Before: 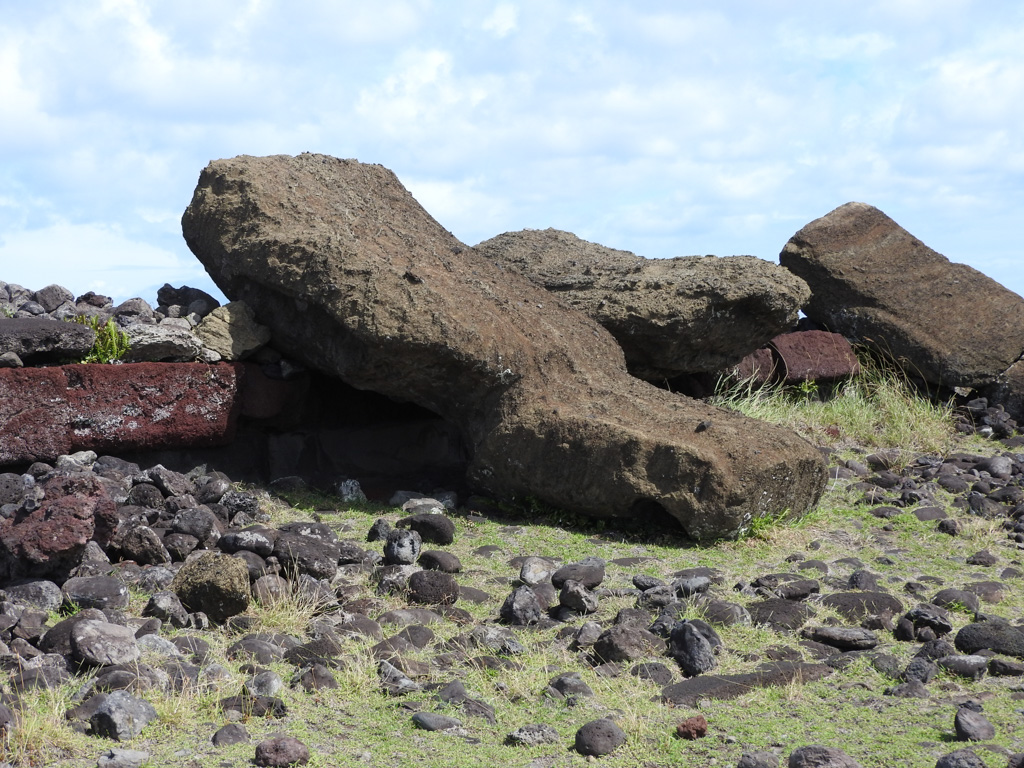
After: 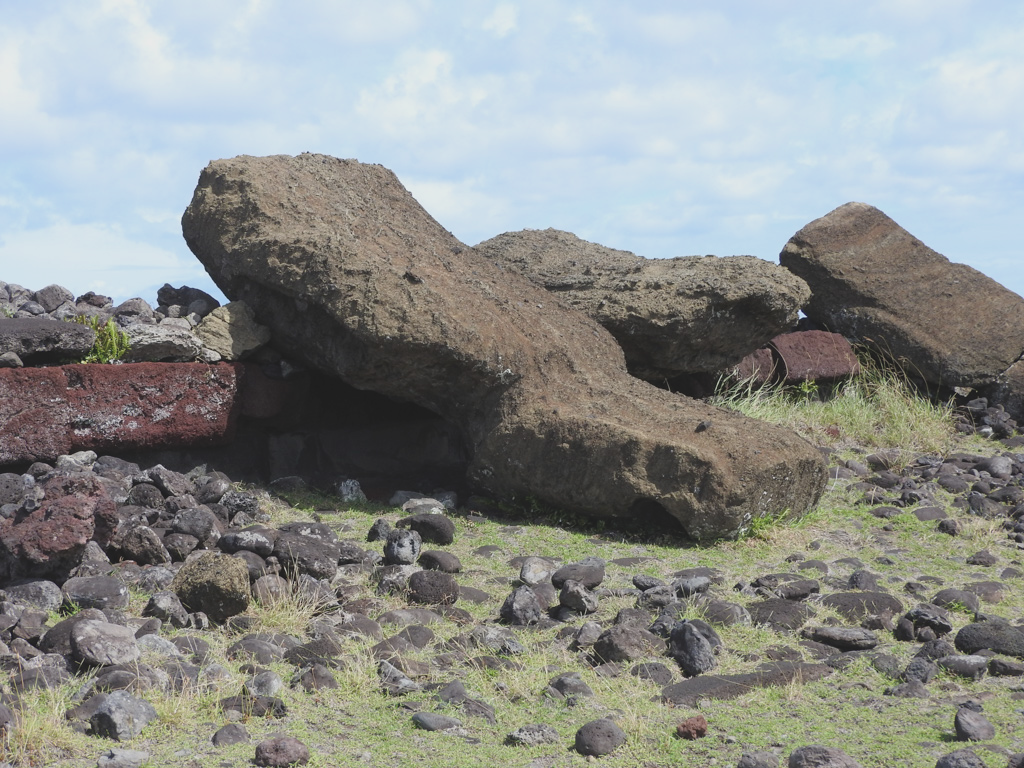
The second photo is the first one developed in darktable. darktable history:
contrast brightness saturation: contrast -0.163, brightness 0.049, saturation -0.14
